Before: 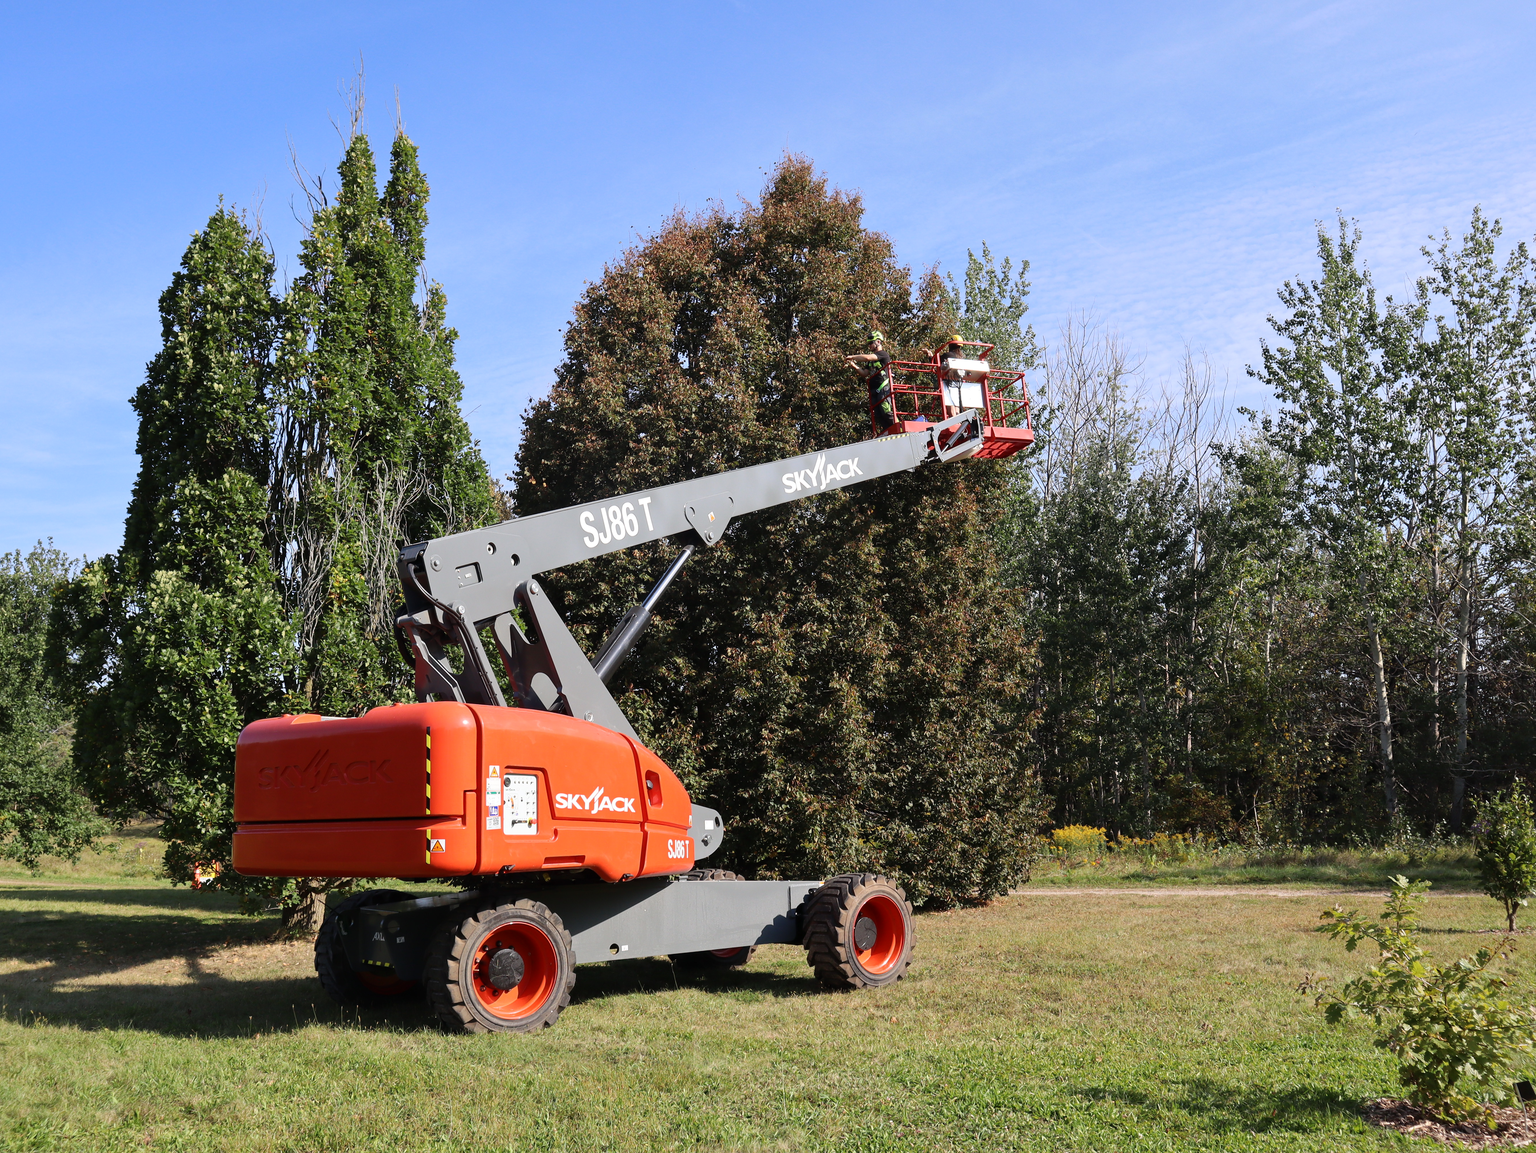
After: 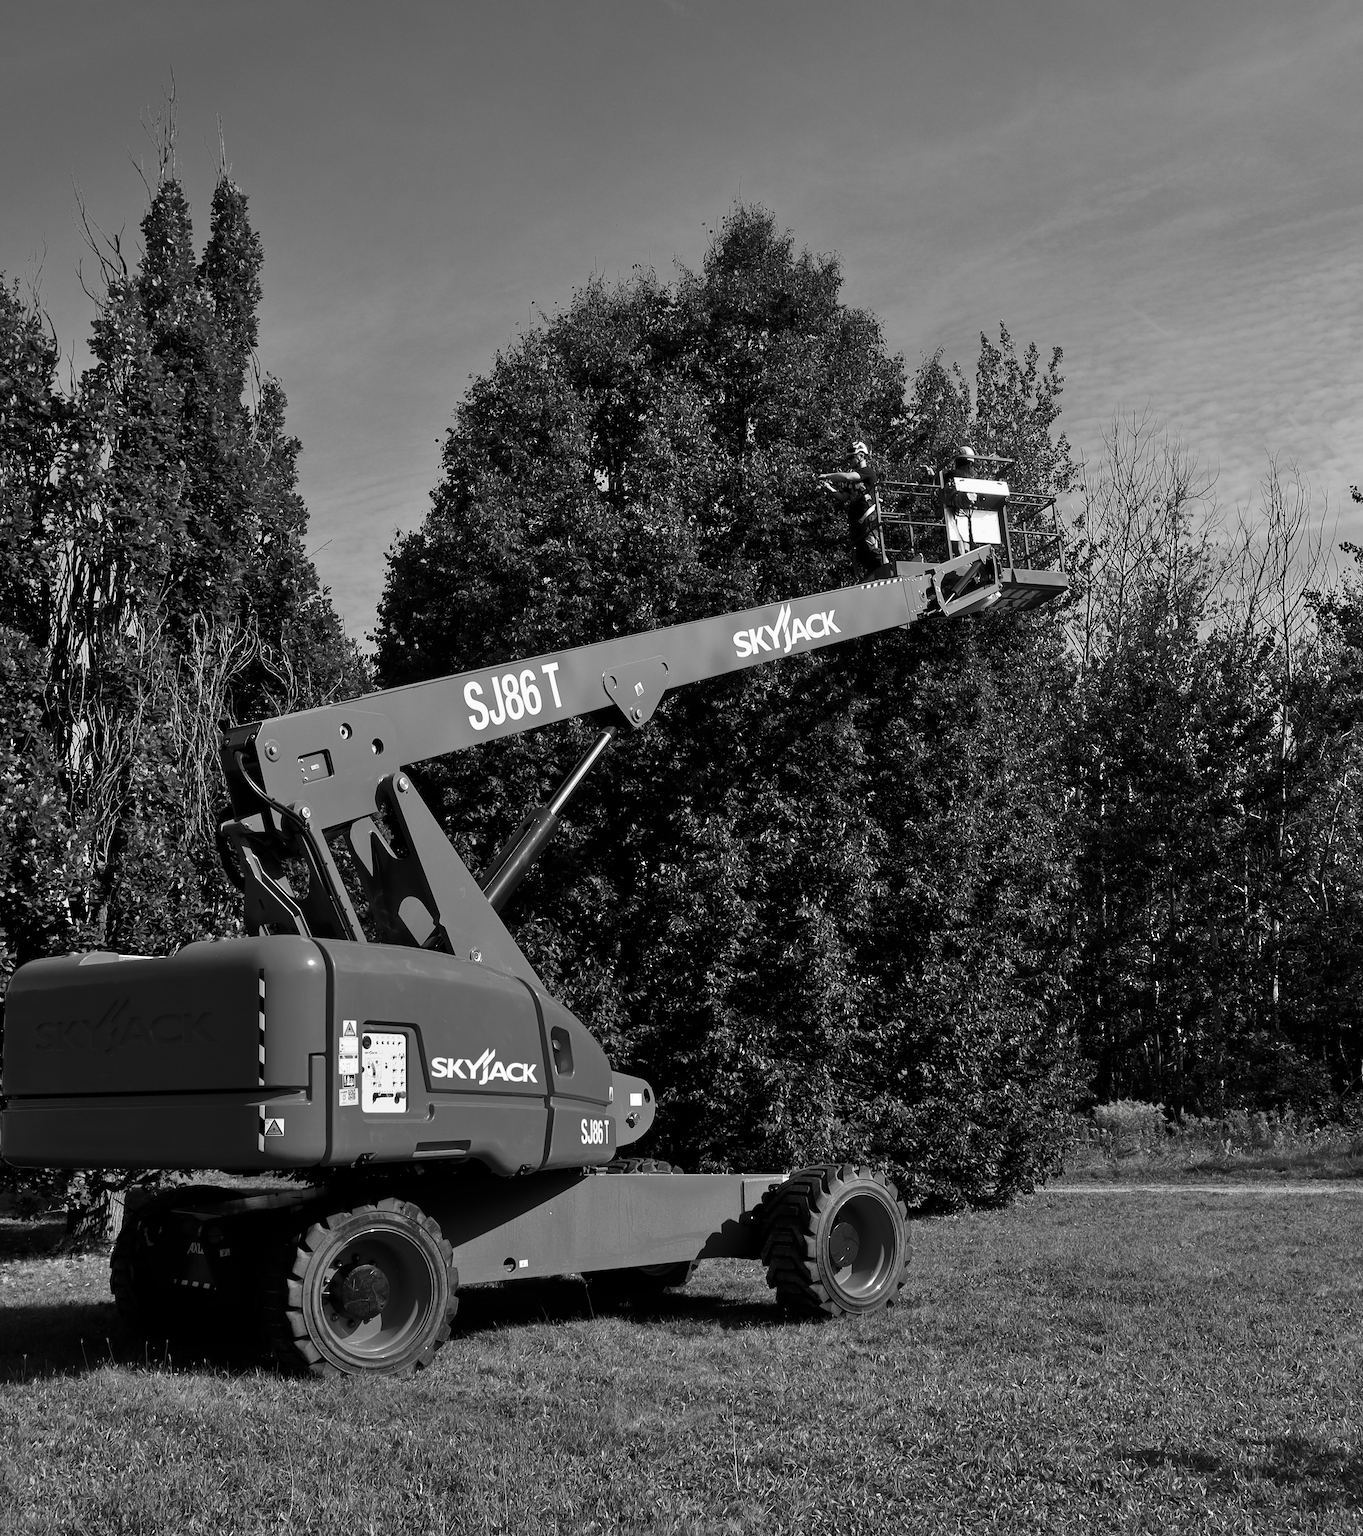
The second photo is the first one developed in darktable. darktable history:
tone equalizer: -7 EV 0.165 EV, -6 EV 0.566 EV, -5 EV 1.13 EV, -4 EV 1.31 EV, -3 EV 1.13 EV, -2 EV 0.6 EV, -1 EV 0.164 EV
contrast brightness saturation: contrast -0.032, brightness -0.59, saturation -0.995
crop and rotate: left 15.127%, right 18.236%
